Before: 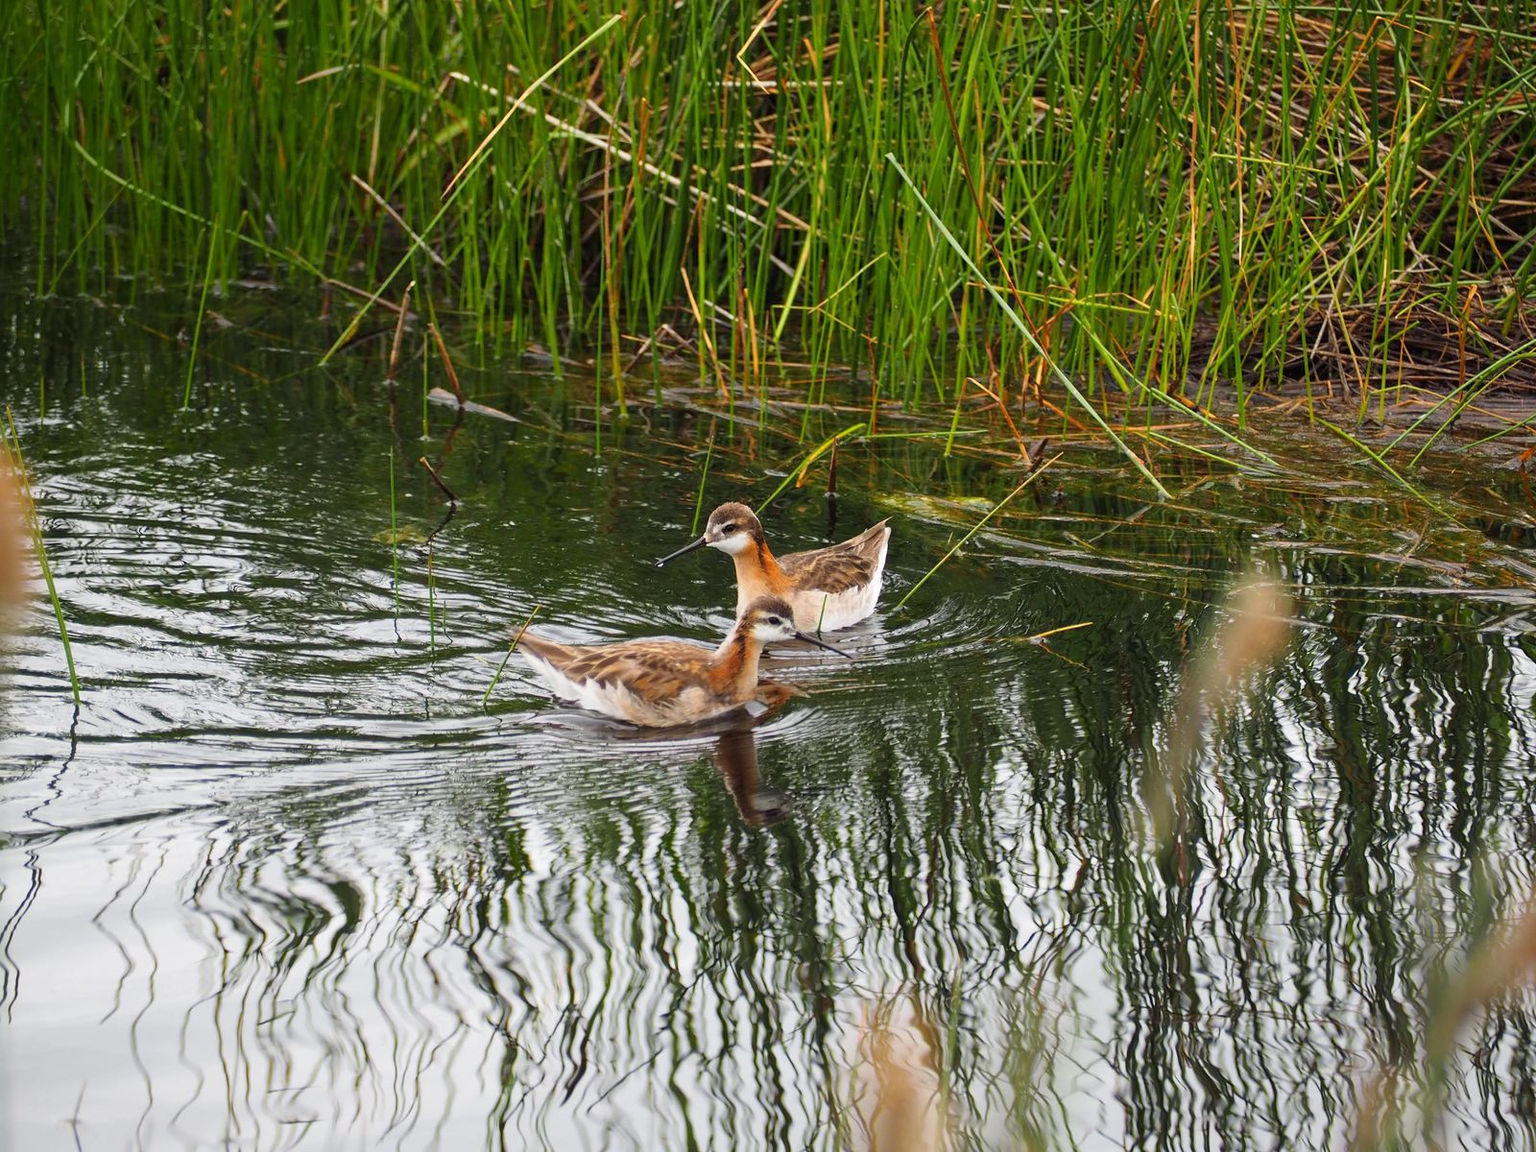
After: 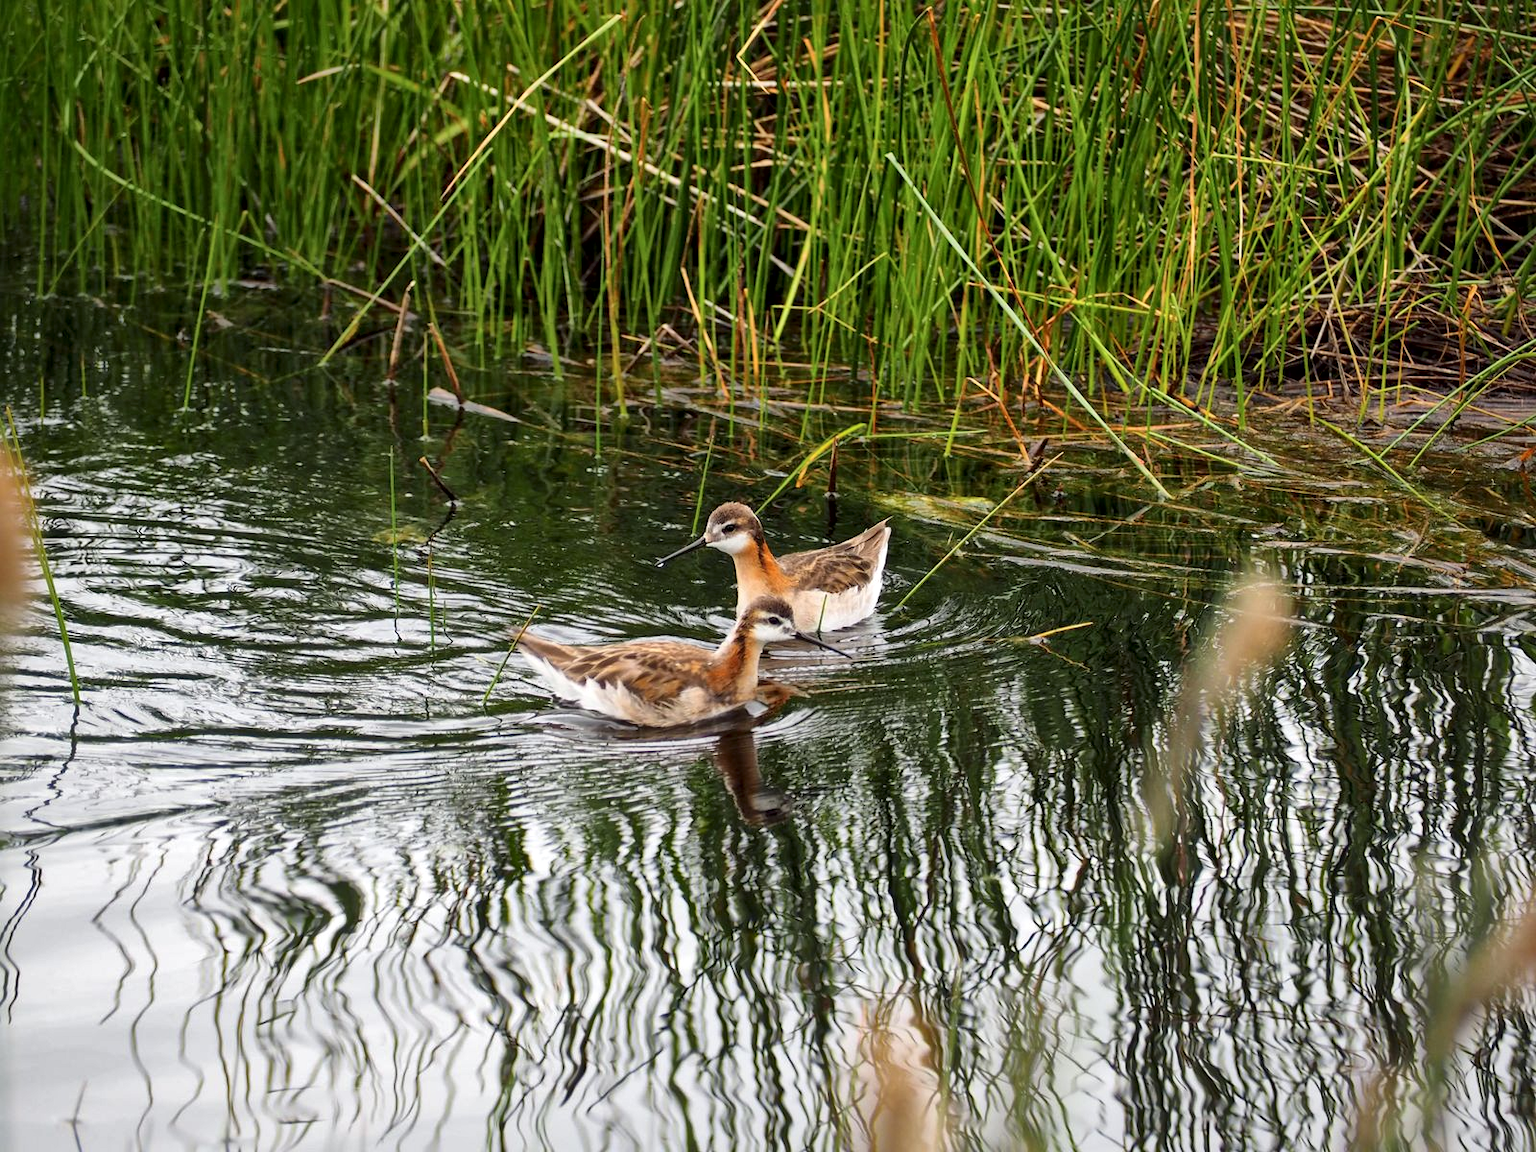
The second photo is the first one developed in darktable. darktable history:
local contrast: mode bilateral grid, contrast 21, coarseness 51, detail 171%, midtone range 0.2
